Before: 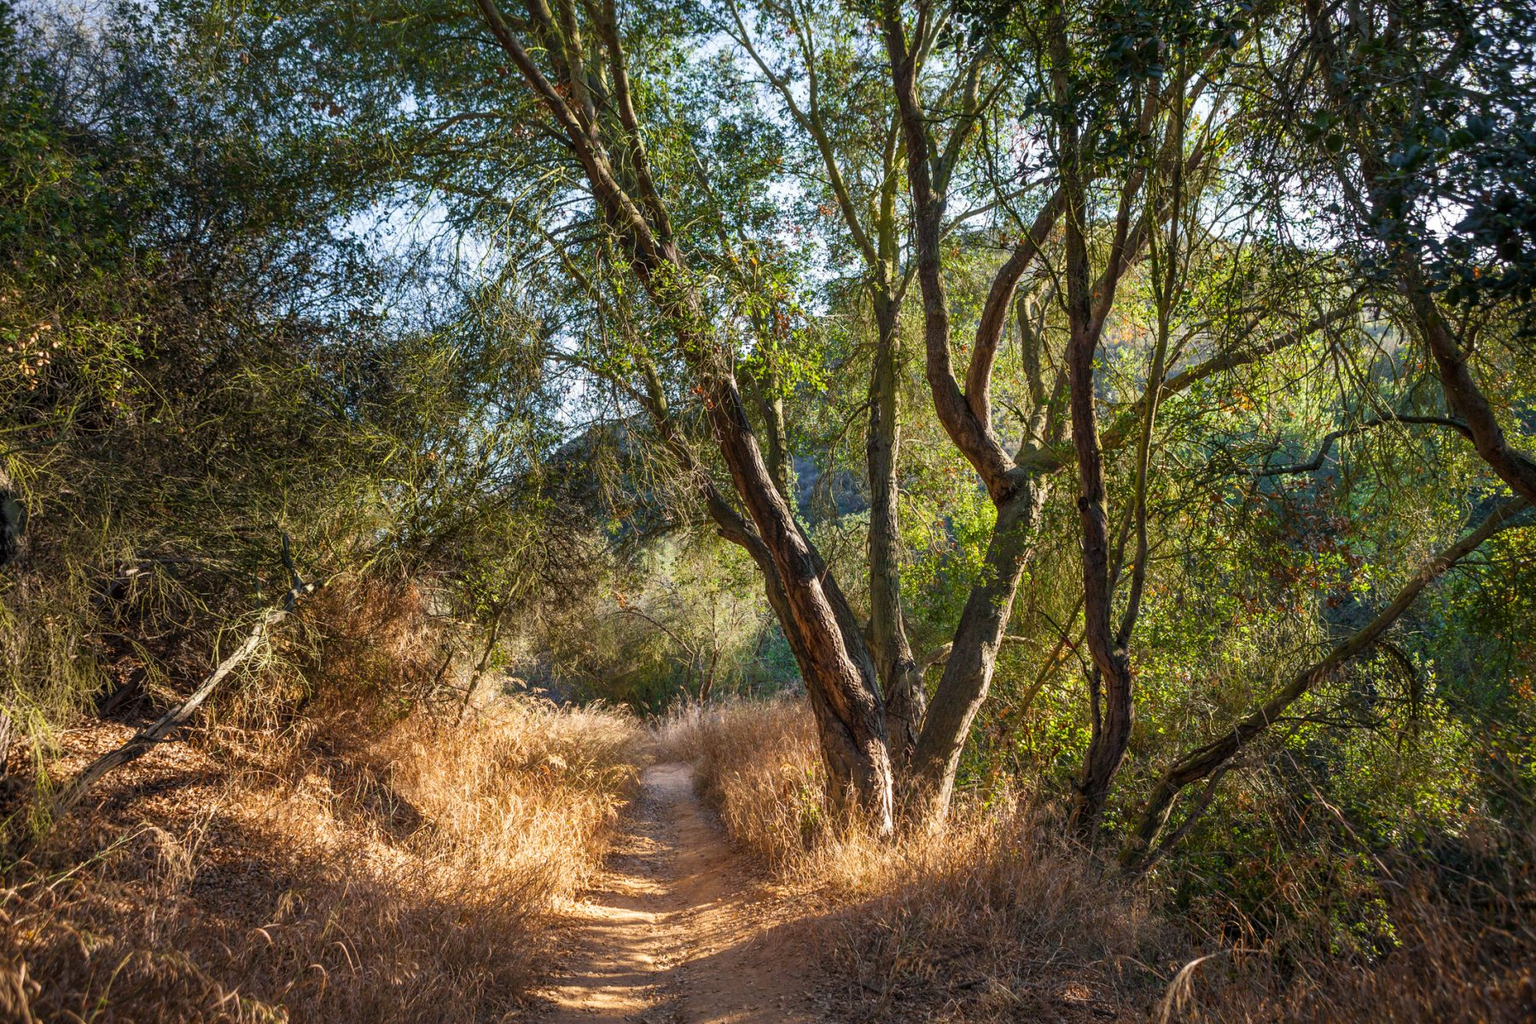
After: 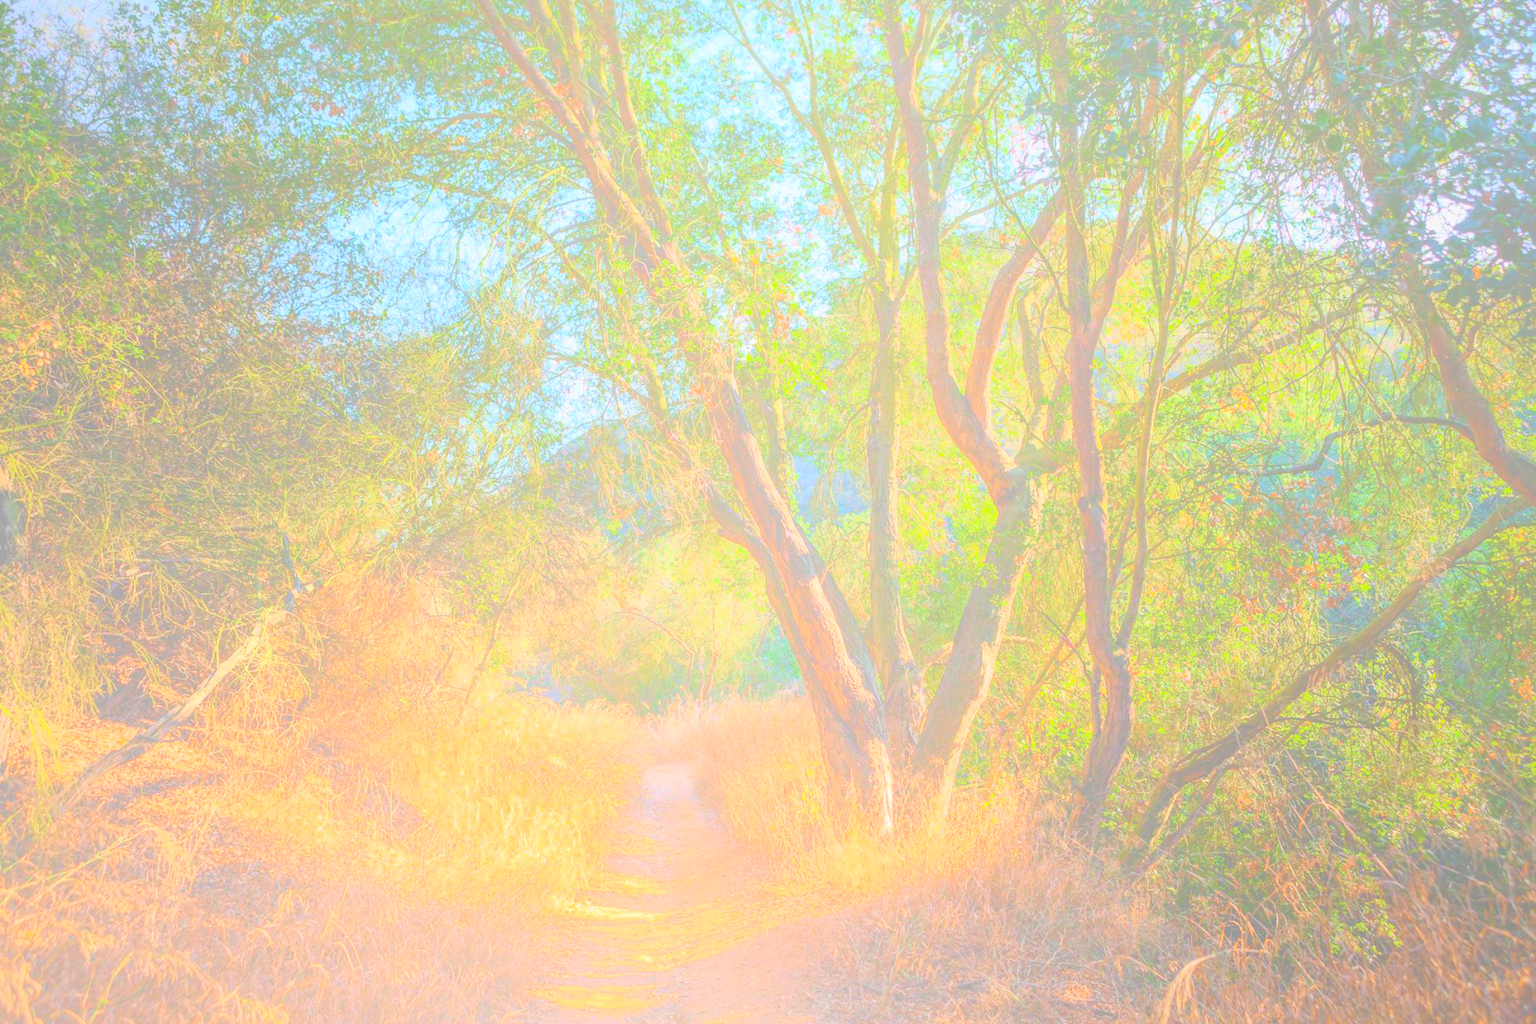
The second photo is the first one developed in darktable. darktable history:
shadows and highlights: shadows 25, highlights -70
bloom: size 85%, threshold 5%, strength 85%
tone curve: curves: ch0 [(0, 0) (0.091, 0.077) (0.389, 0.458) (0.745, 0.82) (0.856, 0.899) (0.92, 0.938) (1, 0.973)]; ch1 [(0, 0) (0.437, 0.404) (0.5, 0.5) (0.529, 0.55) (0.58, 0.6) (0.616, 0.649) (1, 1)]; ch2 [(0, 0) (0.442, 0.415) (0.5, 0.5) (0.535, 0.557) (0.585, 0.62) (1, 1)], color space Lab, independent channels, preserve colors none
